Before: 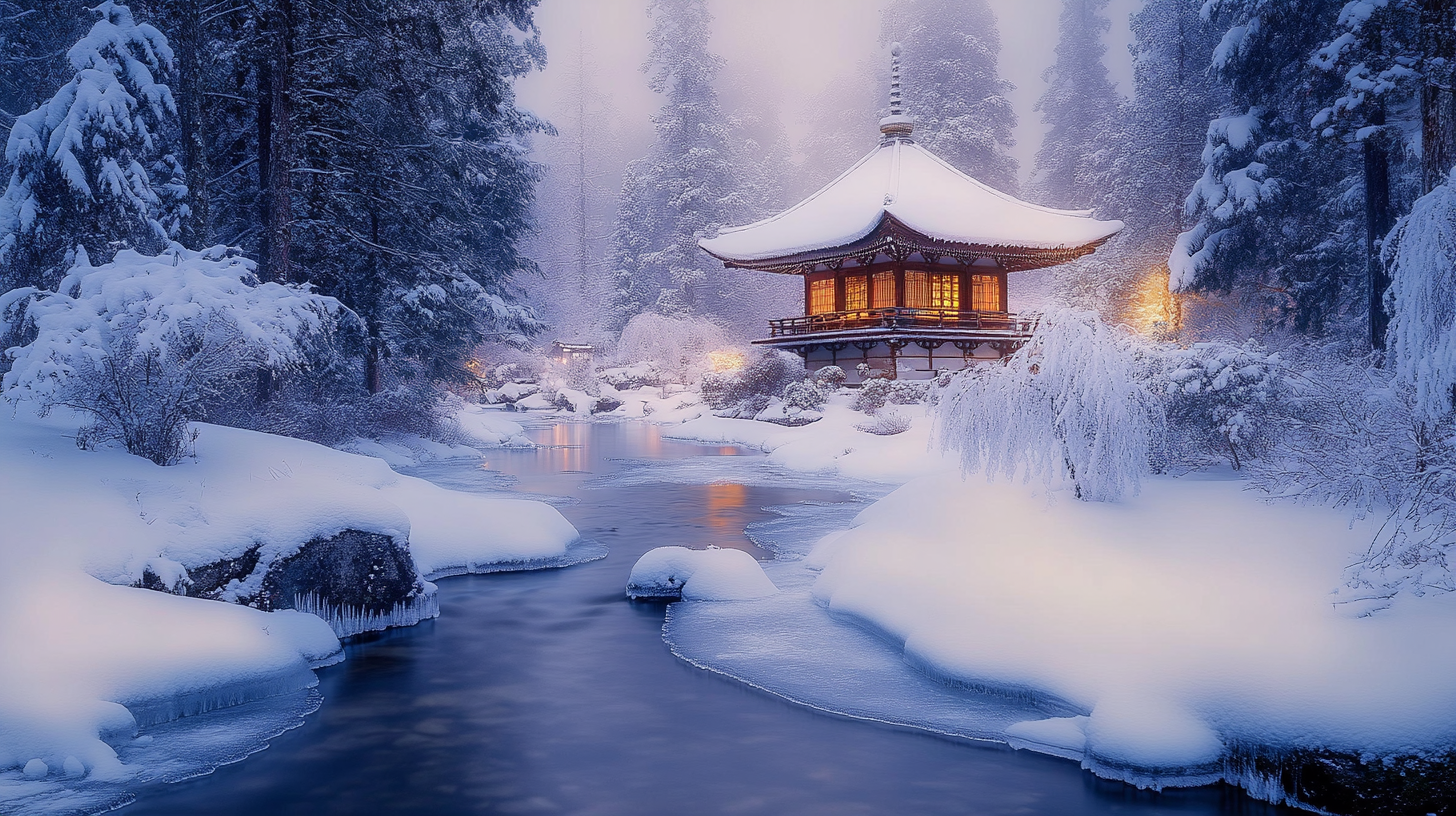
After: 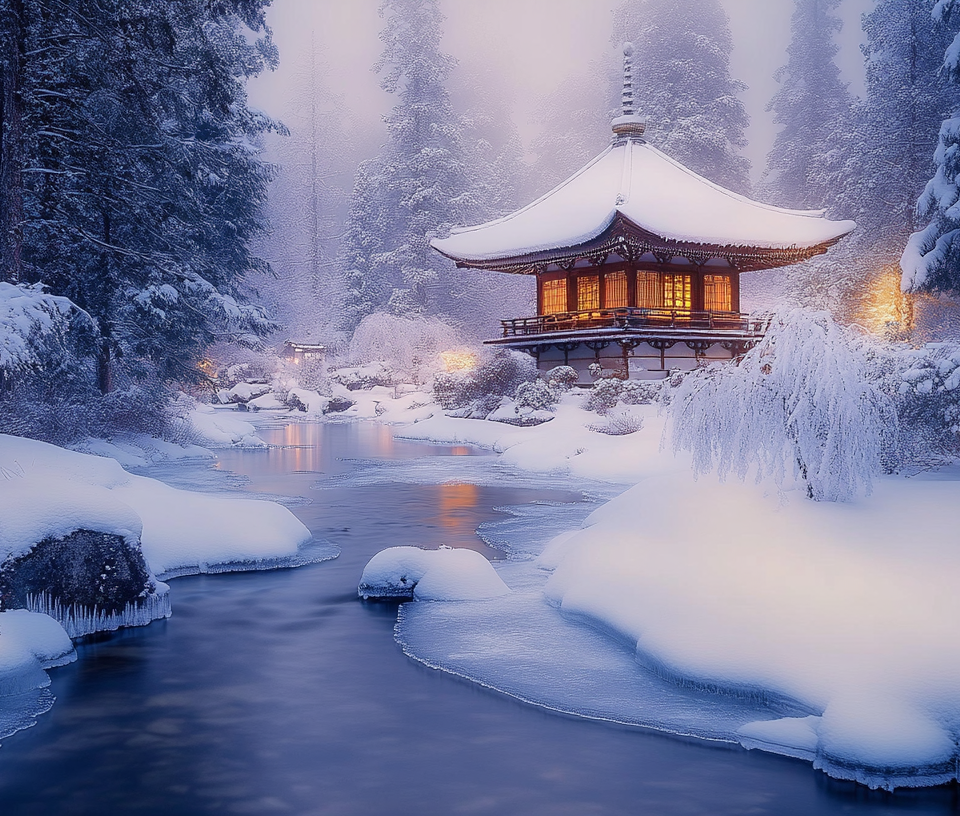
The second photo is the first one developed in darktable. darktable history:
crop and rotate: left 18.449%, right 15.564%
